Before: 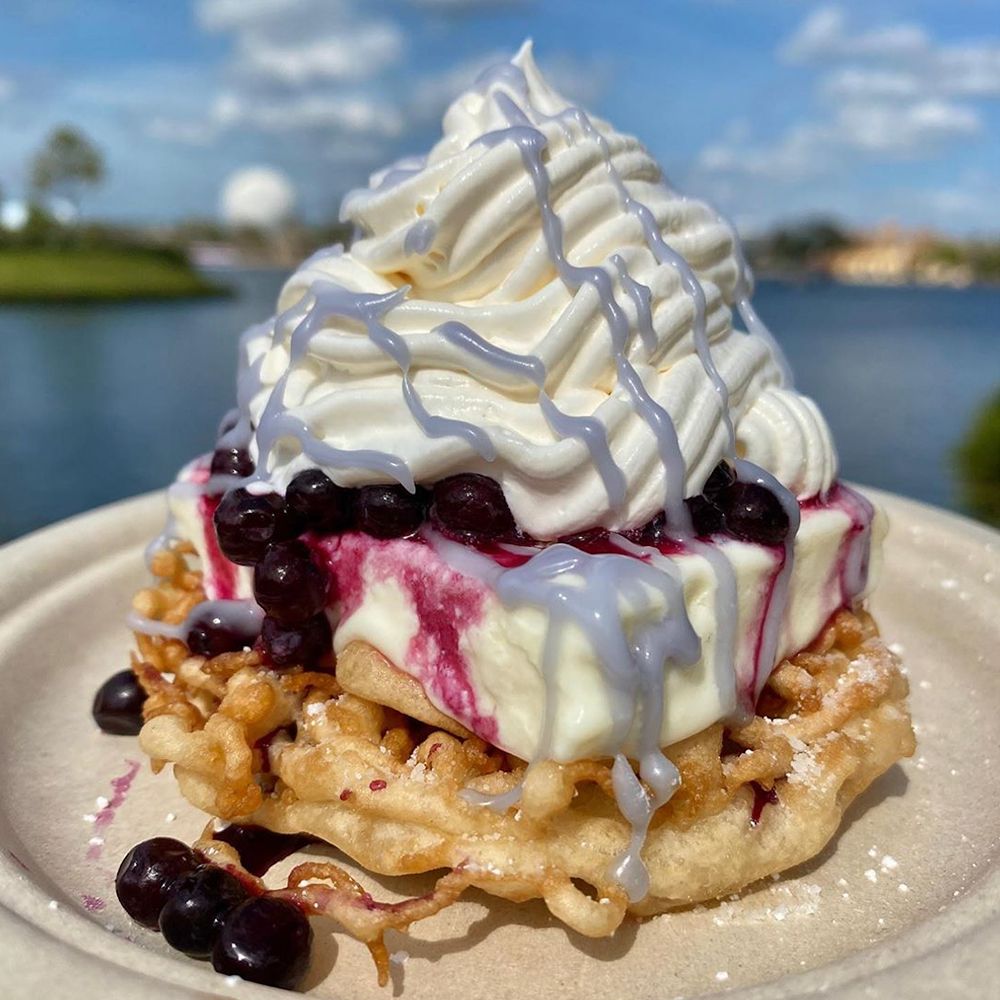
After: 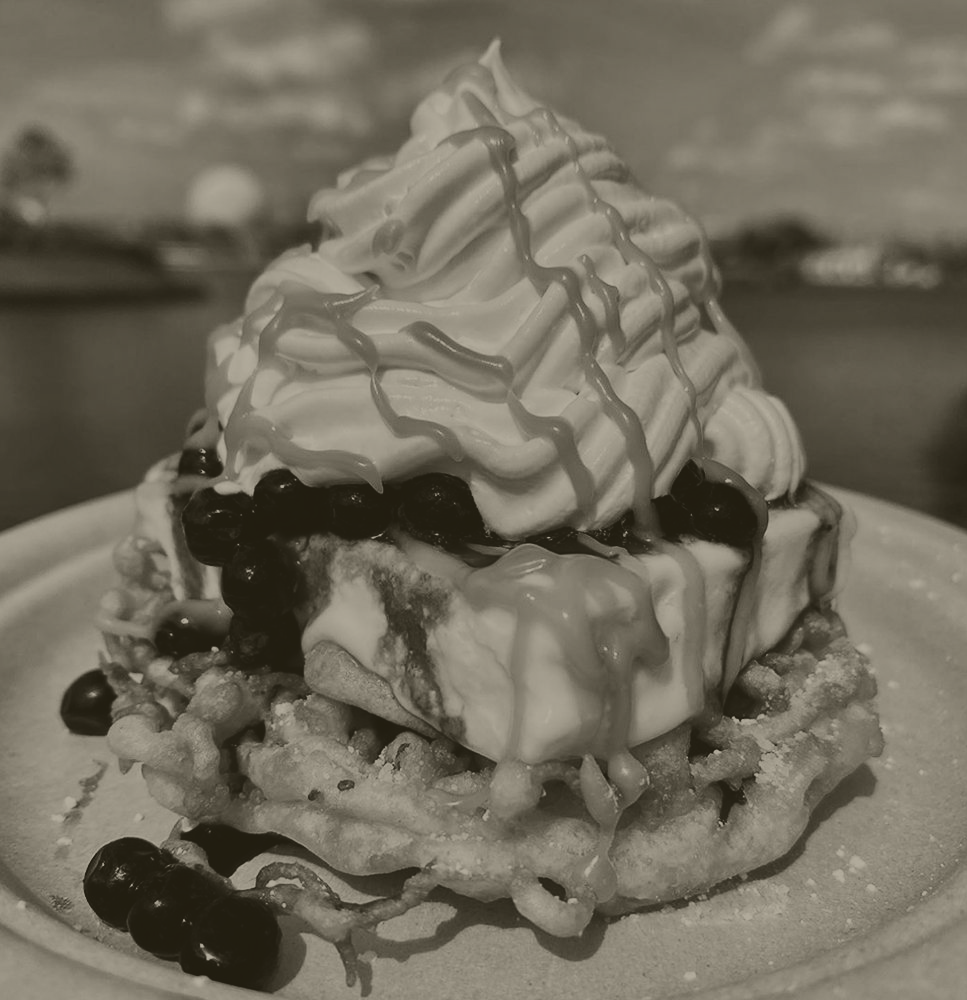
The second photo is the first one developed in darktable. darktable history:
contrast brightness saturation: contrast 0.21, brightness -0.11, saturation 0.21
crop and rotate: left 3.238%
colorize: hue 41.44°, saturation 22%, source mix 60%, lightness 10.61%
